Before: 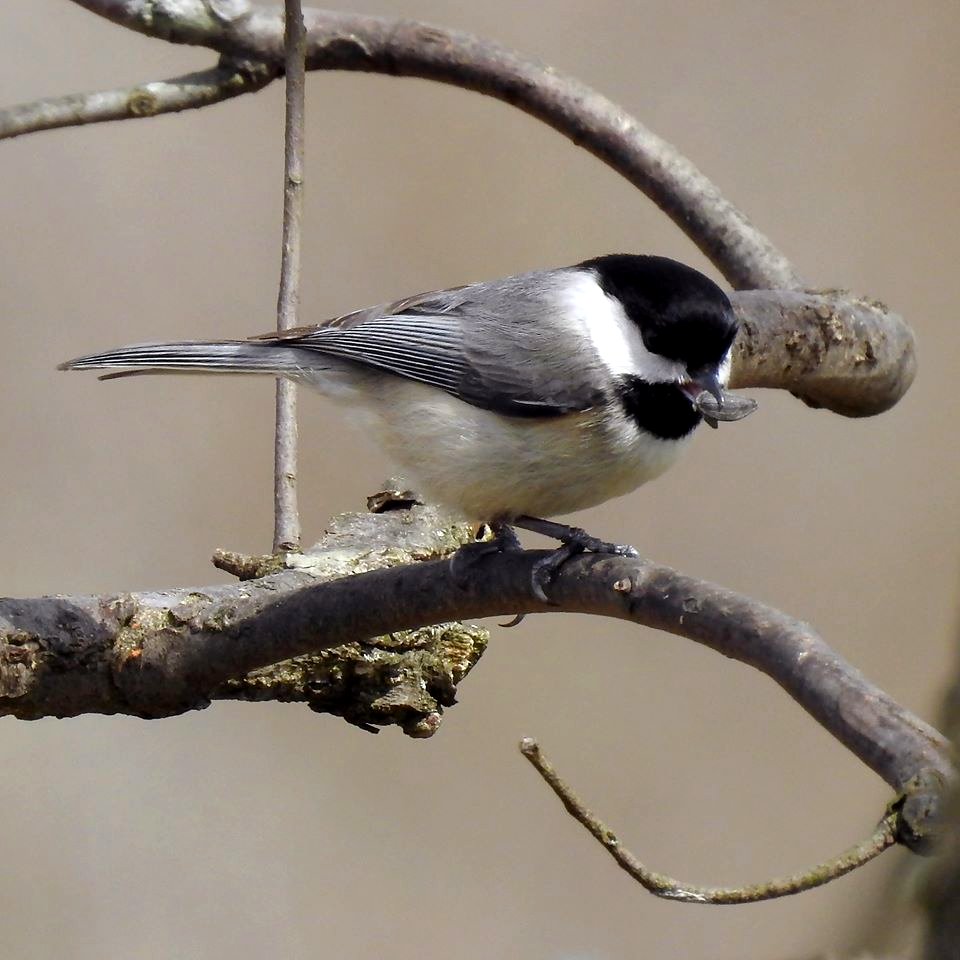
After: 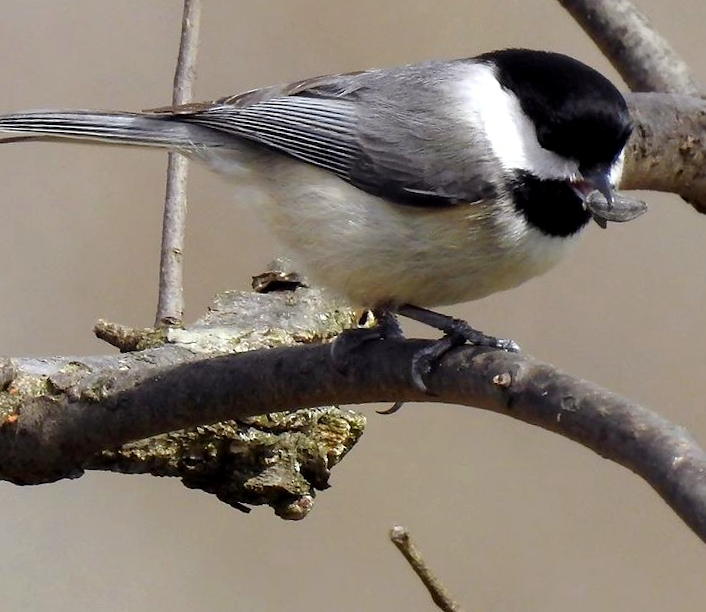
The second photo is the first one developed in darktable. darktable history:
crop and rotate: angle -3.37°, left 9.79%, top 20.73%, right 12.42%, bottom 11.82%
color balance: mode lift, gamma, gain (sRGB)
